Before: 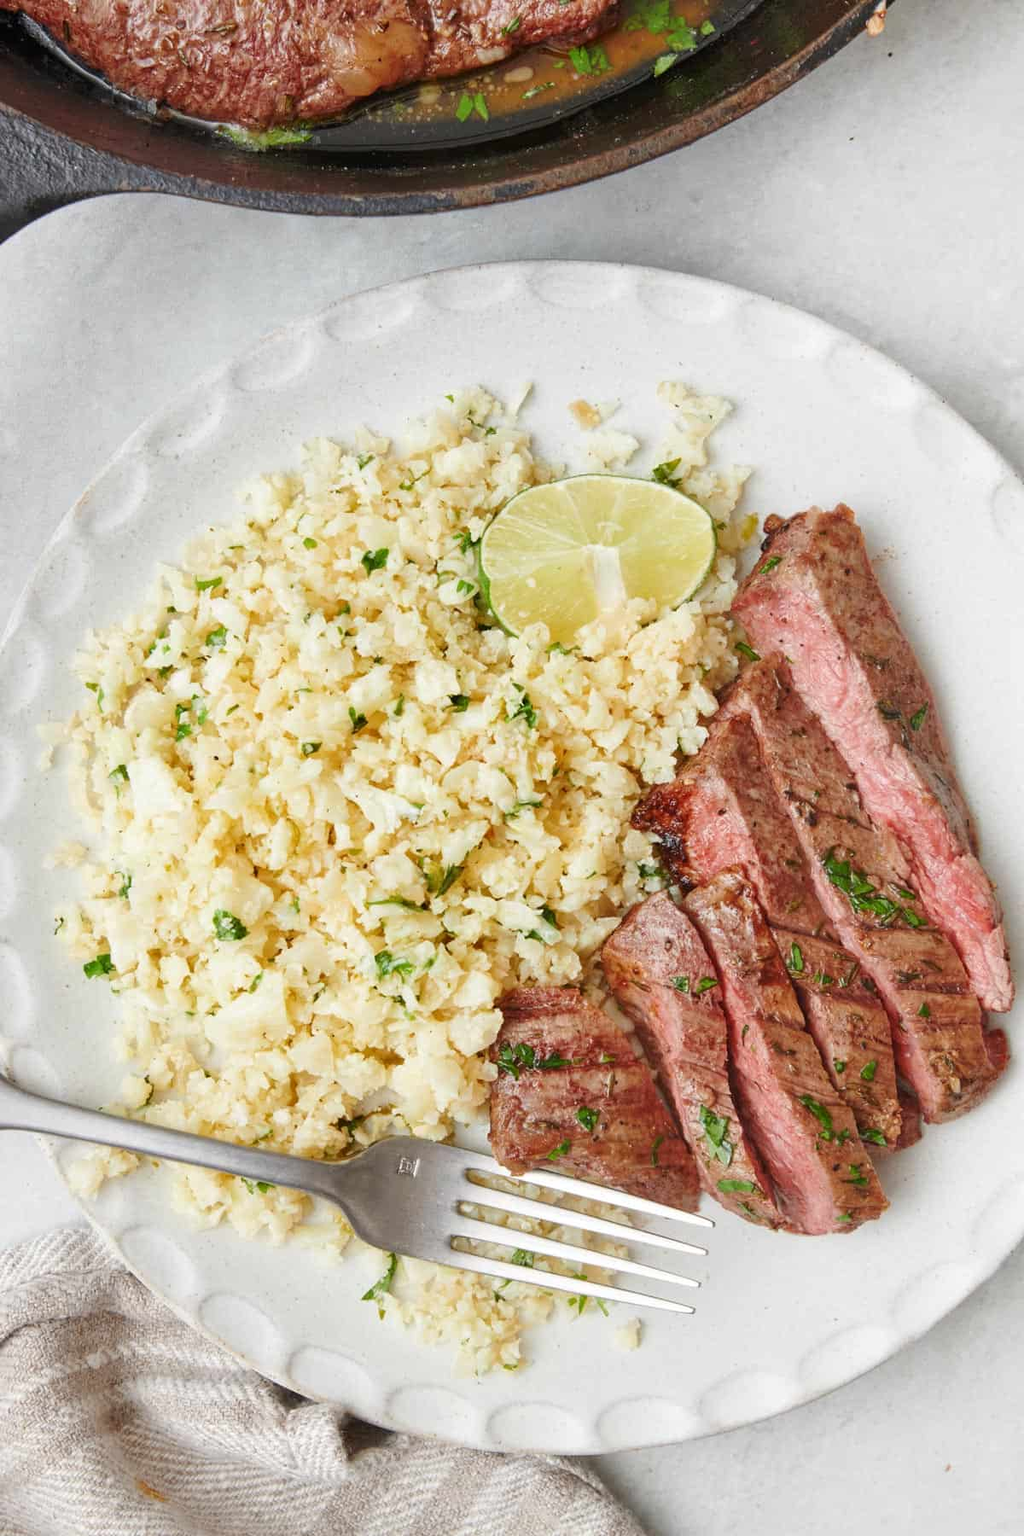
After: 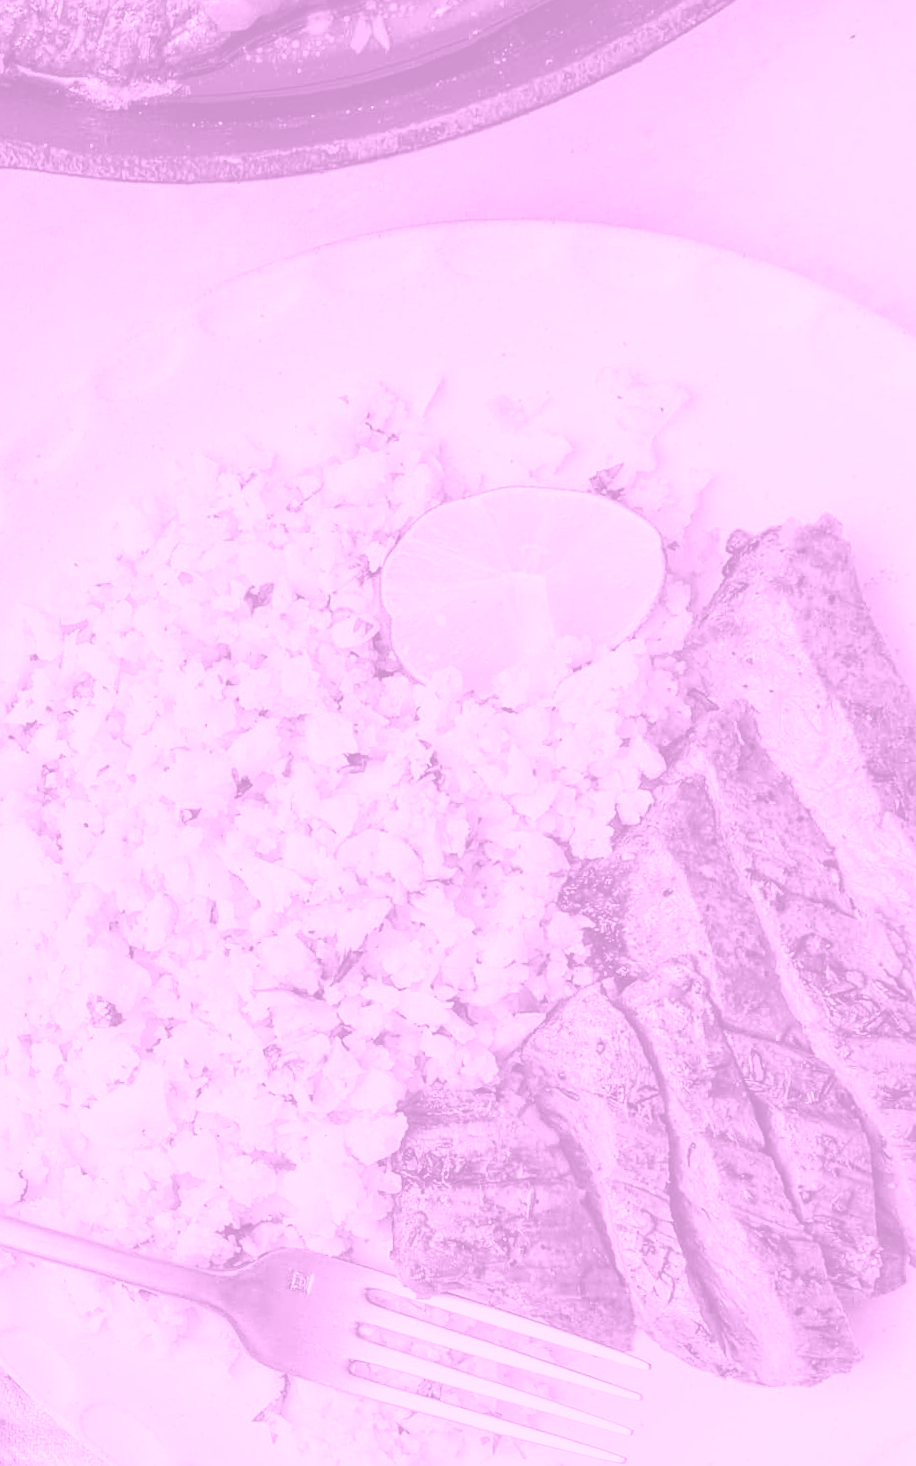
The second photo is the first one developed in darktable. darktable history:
sharpen: on, module defaults
base curve: curves: ch0 [(0, 0) (0.073, 0.04) (0.157, 0.139) (0.492, 0.492) (0.758, 0.758) (1, 1)], preserve colors none
velvia: on, module defaults
colorize: hue 331.2°, saturation 75%, source mix 30.28%, lightness 70.52%, version 1
rotate and perspective: rotation 0.062°, lens shift (vertical) 0.115, lens shift (horizontal) -0.133, crop left 0.047, crop right 0.94, crop top 0.061, crop bottom 0.94
local contrast: on, module defaults
crop: left 9.929%, top 3.475%, right 9.188%, bottom 9.529%
